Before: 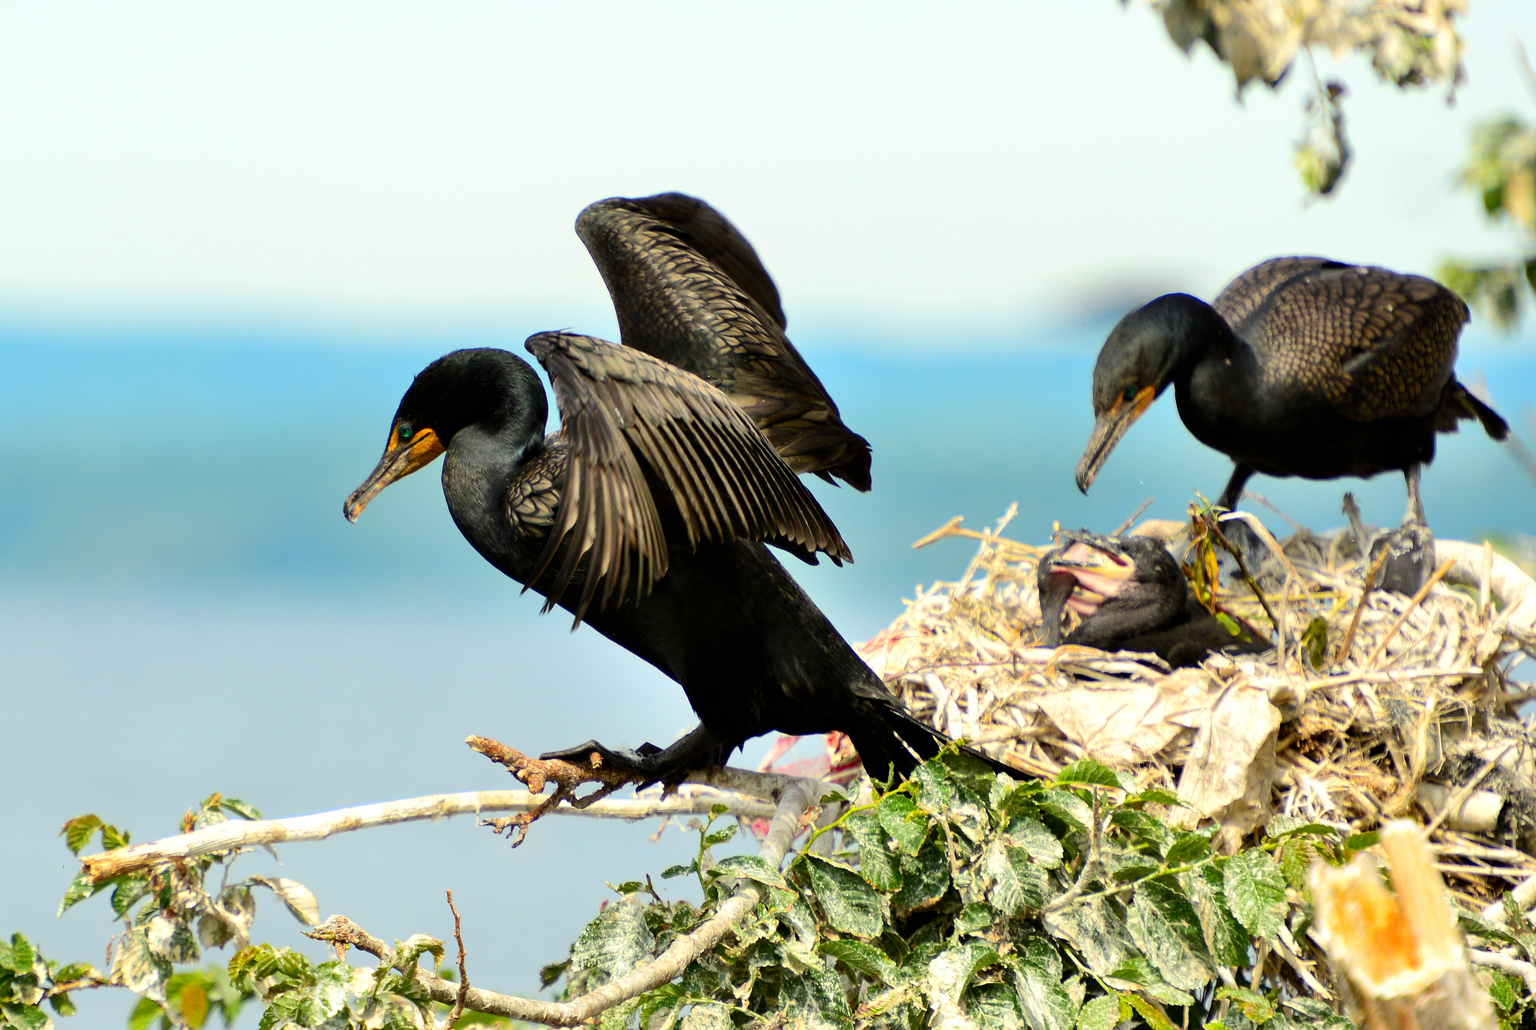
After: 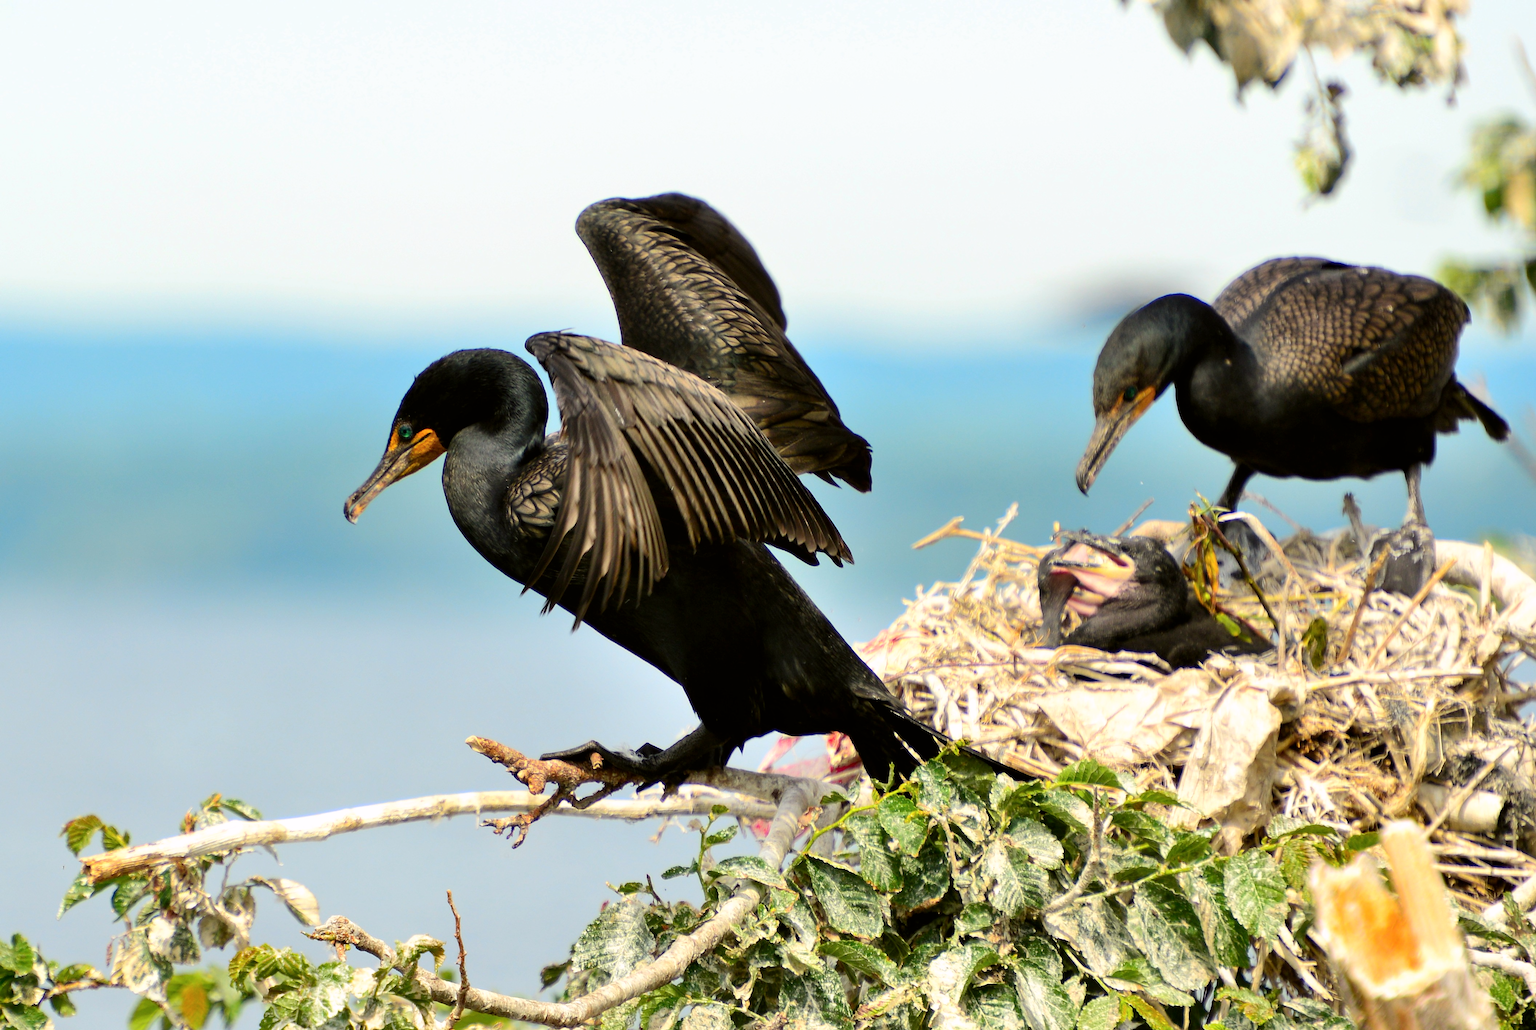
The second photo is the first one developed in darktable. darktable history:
color correction: highlights a* 3.09, highlights b* -1.3, shadows a* -0.092, shadows b* 2.23, saturation 0.976
